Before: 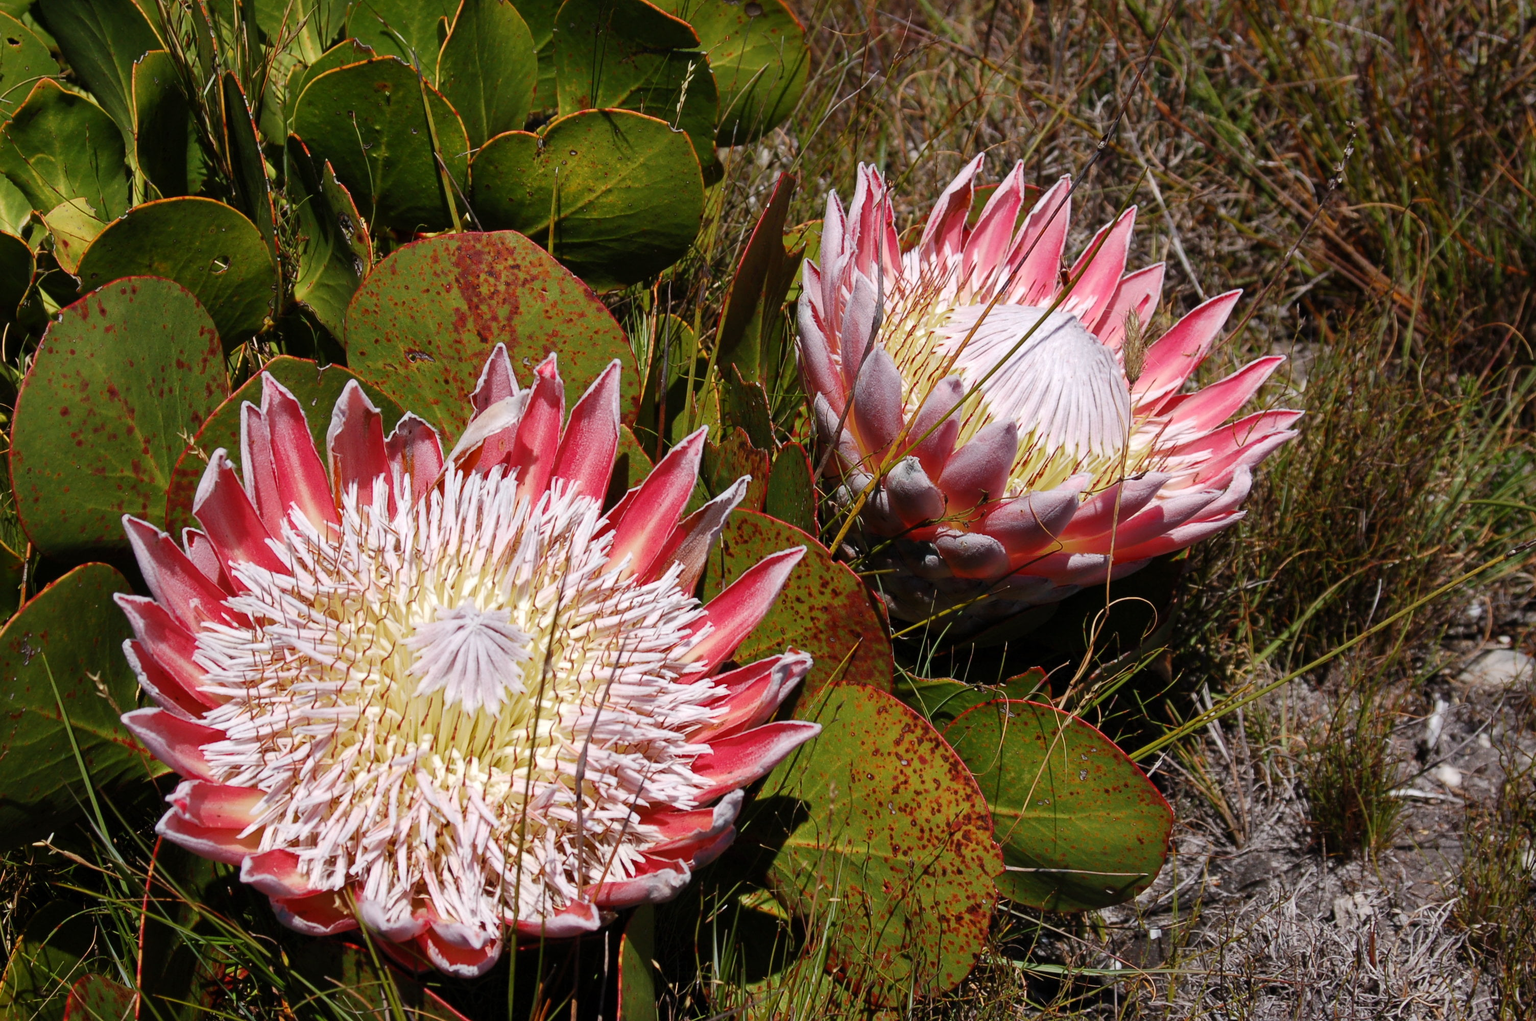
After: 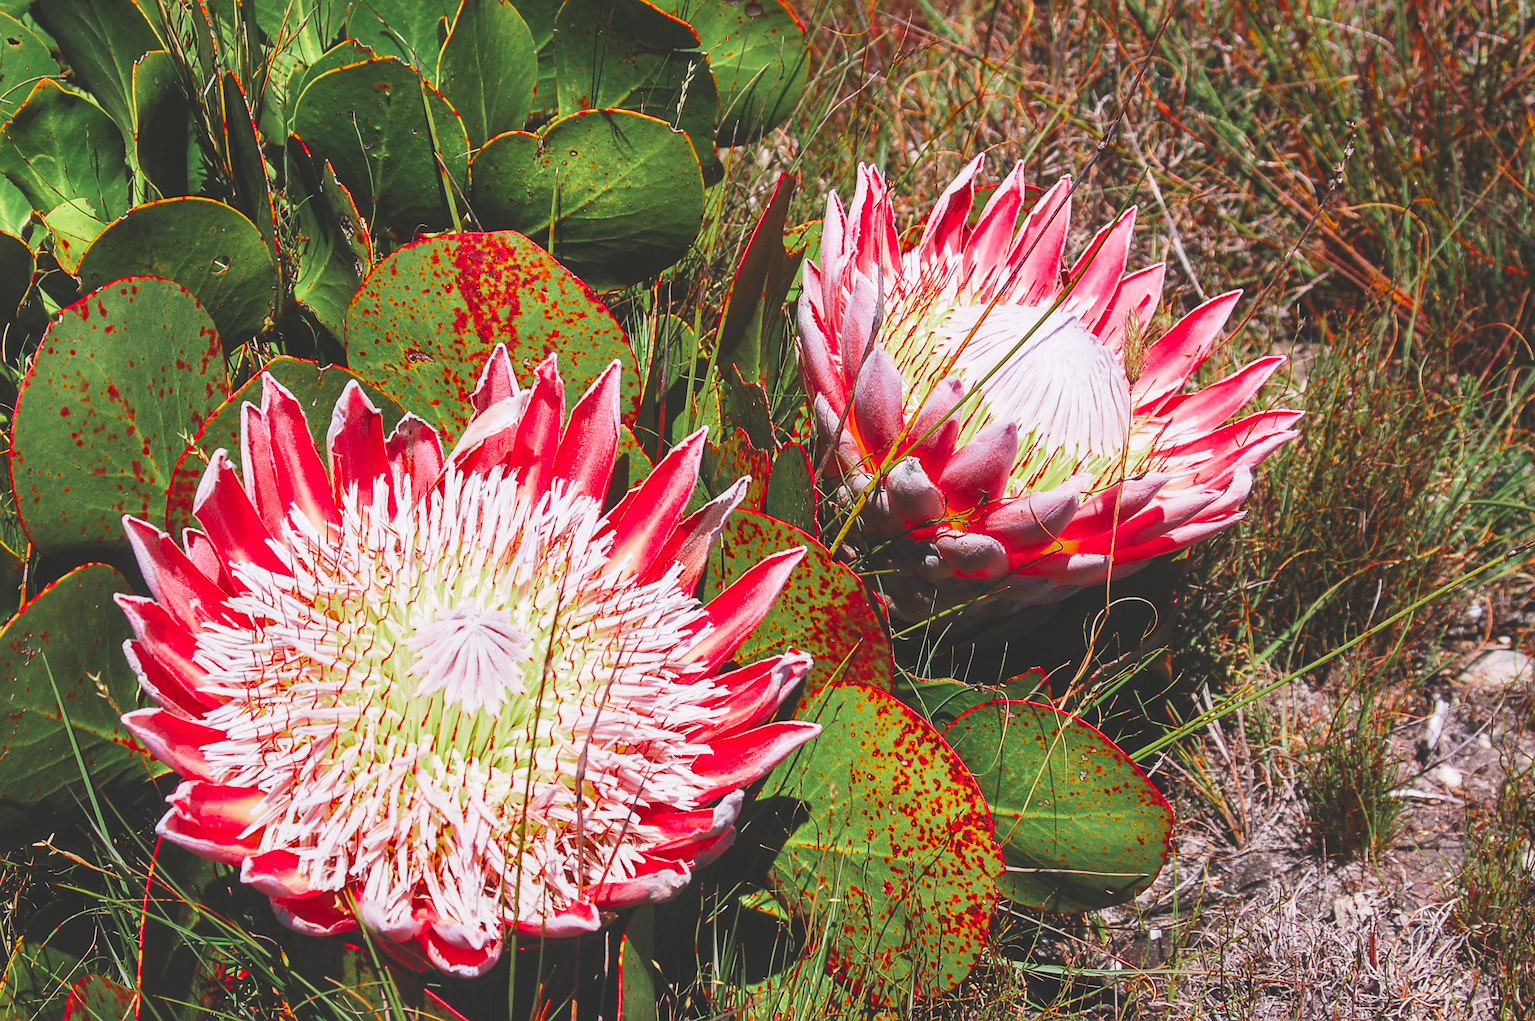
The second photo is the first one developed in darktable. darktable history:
exposure: black level correction -0.015, compensate highlight preservation false
color zones: curves: ch0 [(0, 0.466) (0.128, 0.466) (0.25, 0.5) (0.375, 0.456) (0.5, 0.5) (0.625, 0.5) (0.737, 0.652) (0.875, 0.5)]; ch1 [(0, 0.603) (0.125, 0.618) (0.261, 0.348) (0.372, 0.353) (0.497, 0.363) (0.611, 0.45) (0.731, 0.427) (0.875, 0.518) (0.998, 0.652)]; ch2 [(0, 0.559) (0.125, 0.451) (0.253, 0.564) (0.37, 0.578) (0.5, 0.466) (0.625, 0.471) (0.731, 0.471) (0.88, 0.485)]
white balance: red 1.009, blue 1.027
color balance rgb: perceptual saturation grading › global saturation 25%, perceptual brilliance grading › mid-tones 10%, perceptual brilliance grading › shadows 15%, global vibrance 20%
sharpen: on, module defaults
base curve: curves: ch0 [(0, 0) (0.088, 0.125) (0.176, 0.251) (0.354, 0.501) (0.613, 0.749) (1, 0.877)], preserve colors none
local contrast: on, module defaults
